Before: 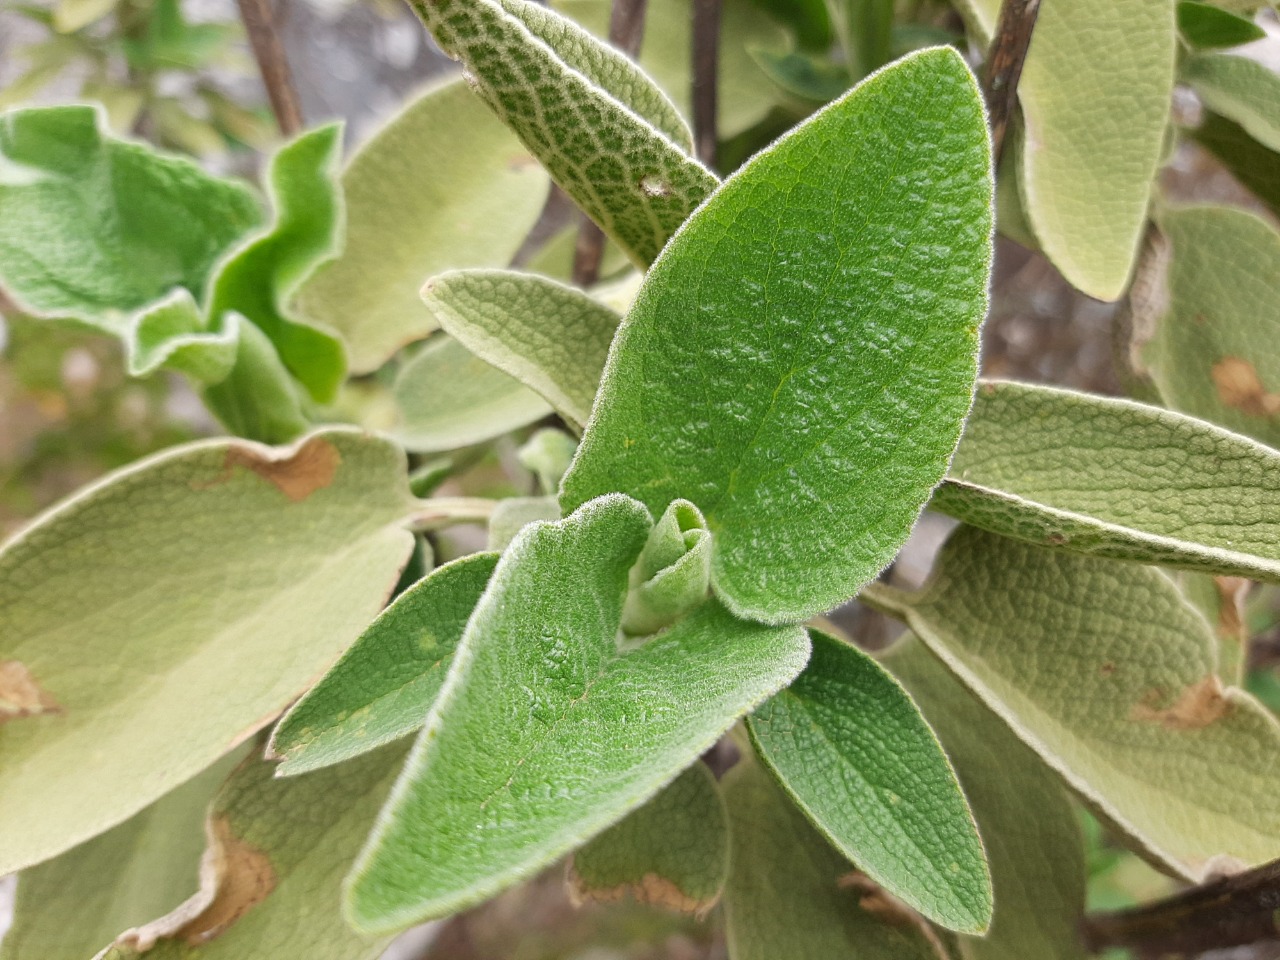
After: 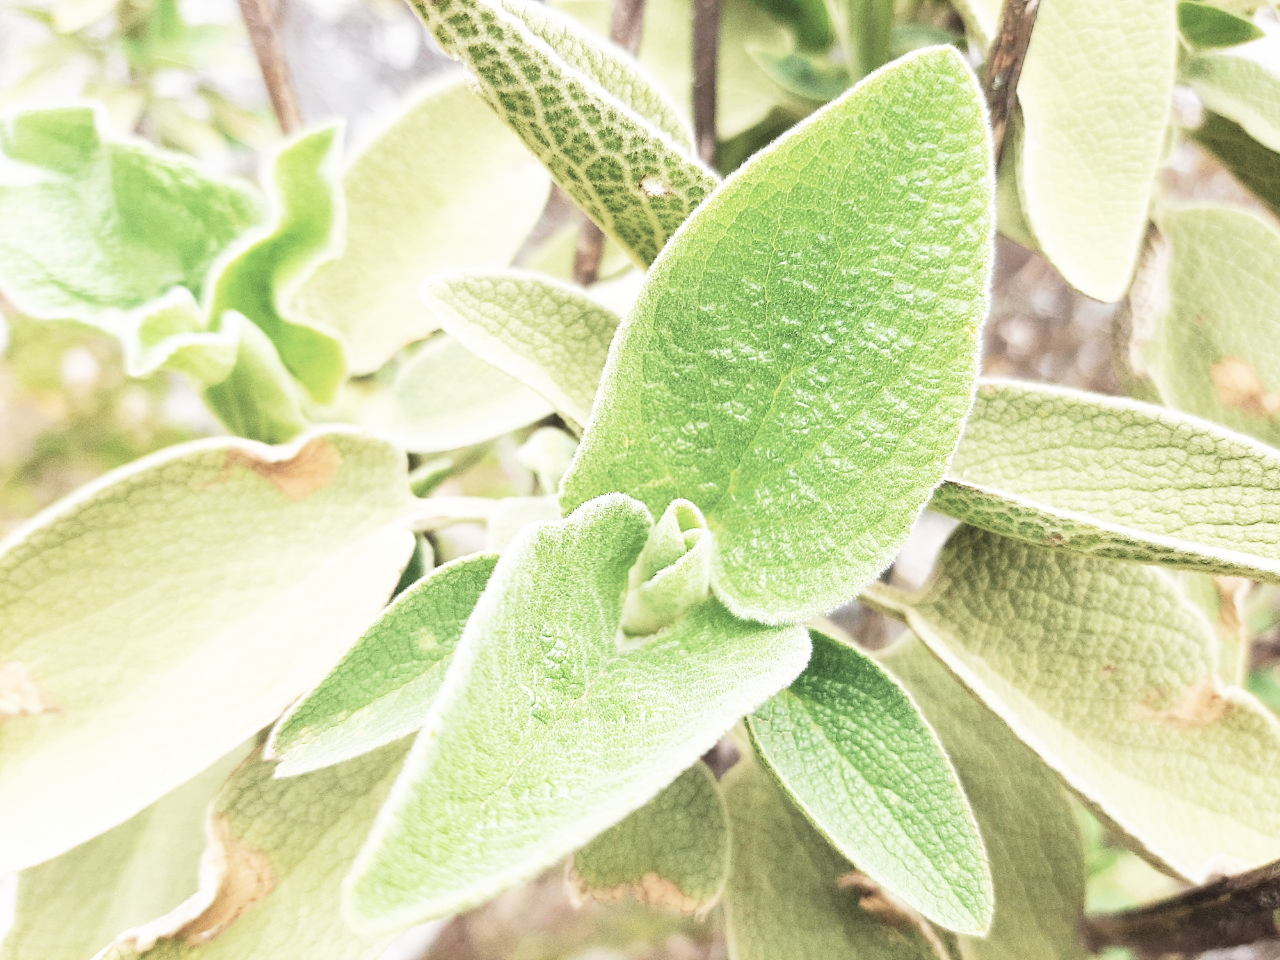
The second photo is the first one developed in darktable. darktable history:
velvia: on, module defaults
base curve: curves: ch0 [(0, 0) (0.007, 0.004) (0.027, 0.03) (0.046, 0.07) (0.207, 0.54) (0.442, 0.872) (0.673, 0.972) (1, 1)], preserve colors none
contrast brightness saturation: brightness 0.187, saturation -0.486
